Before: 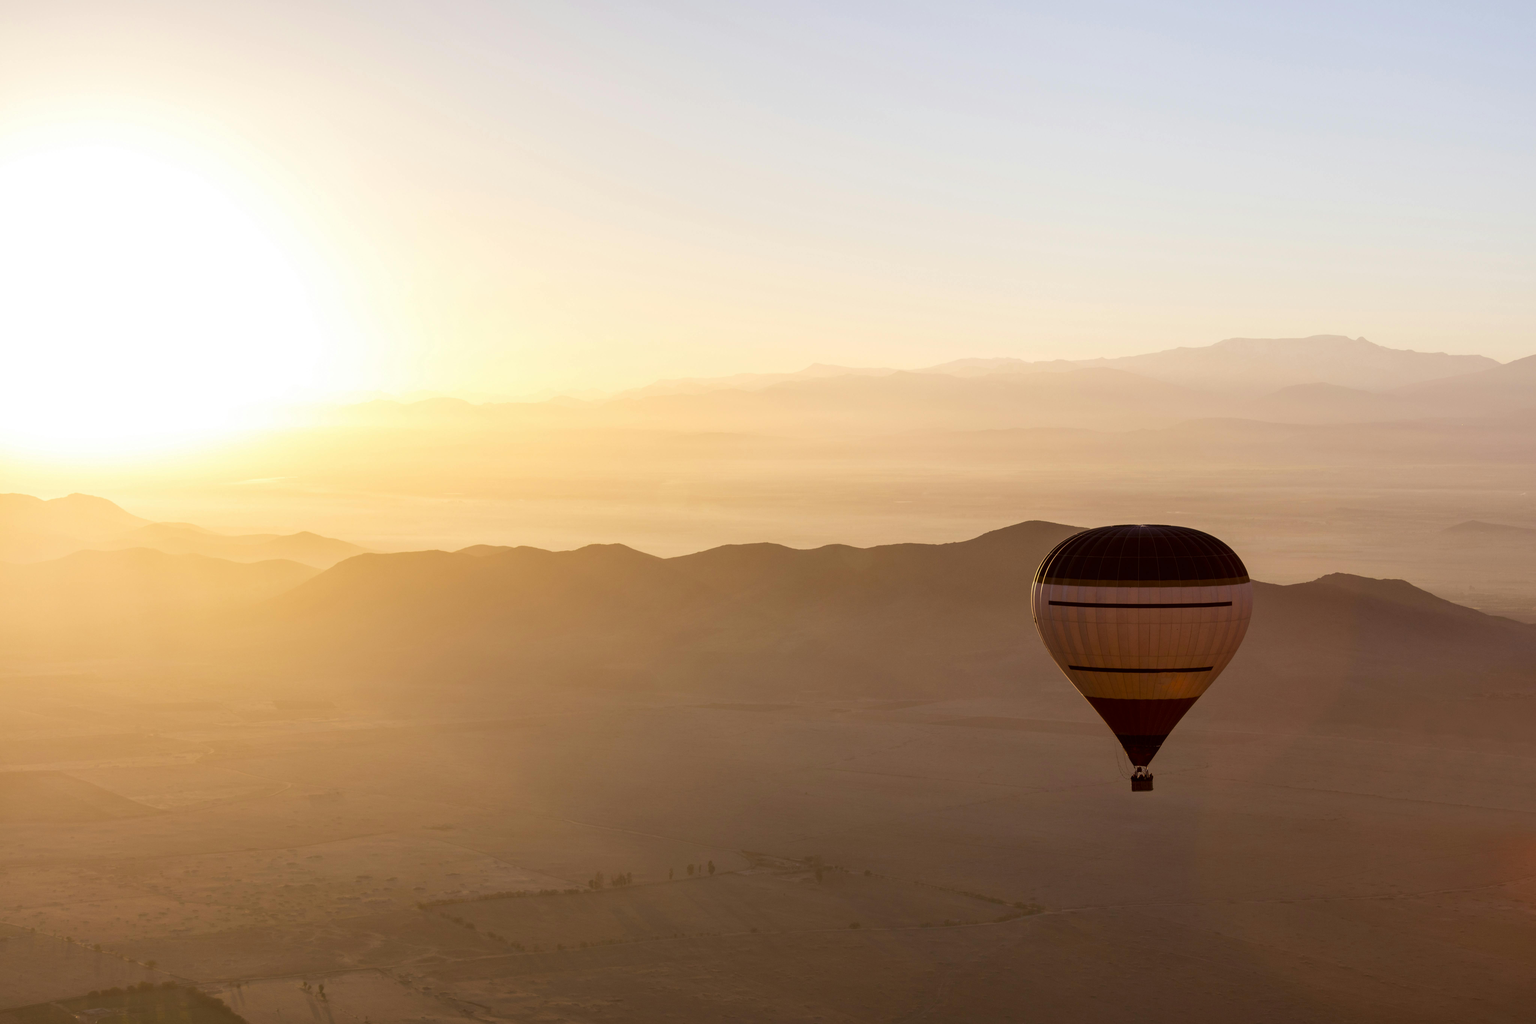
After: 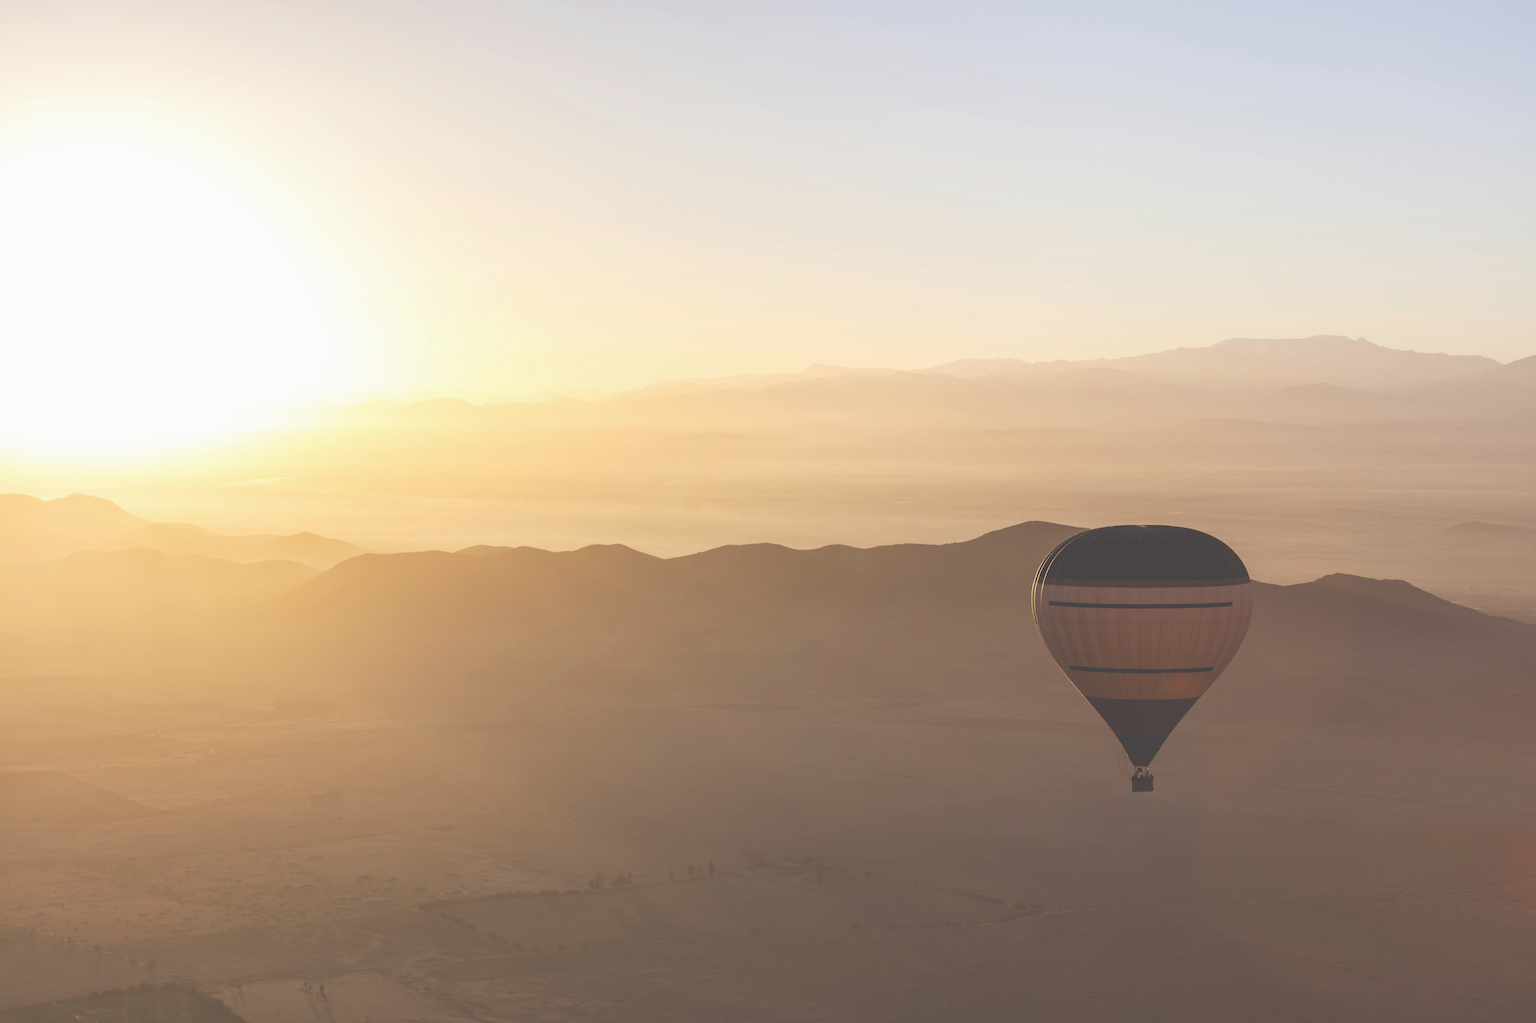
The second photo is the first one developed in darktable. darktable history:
exposure: black level correction -0.064, exposure -0.049 EV, compensate highlight preservation false
